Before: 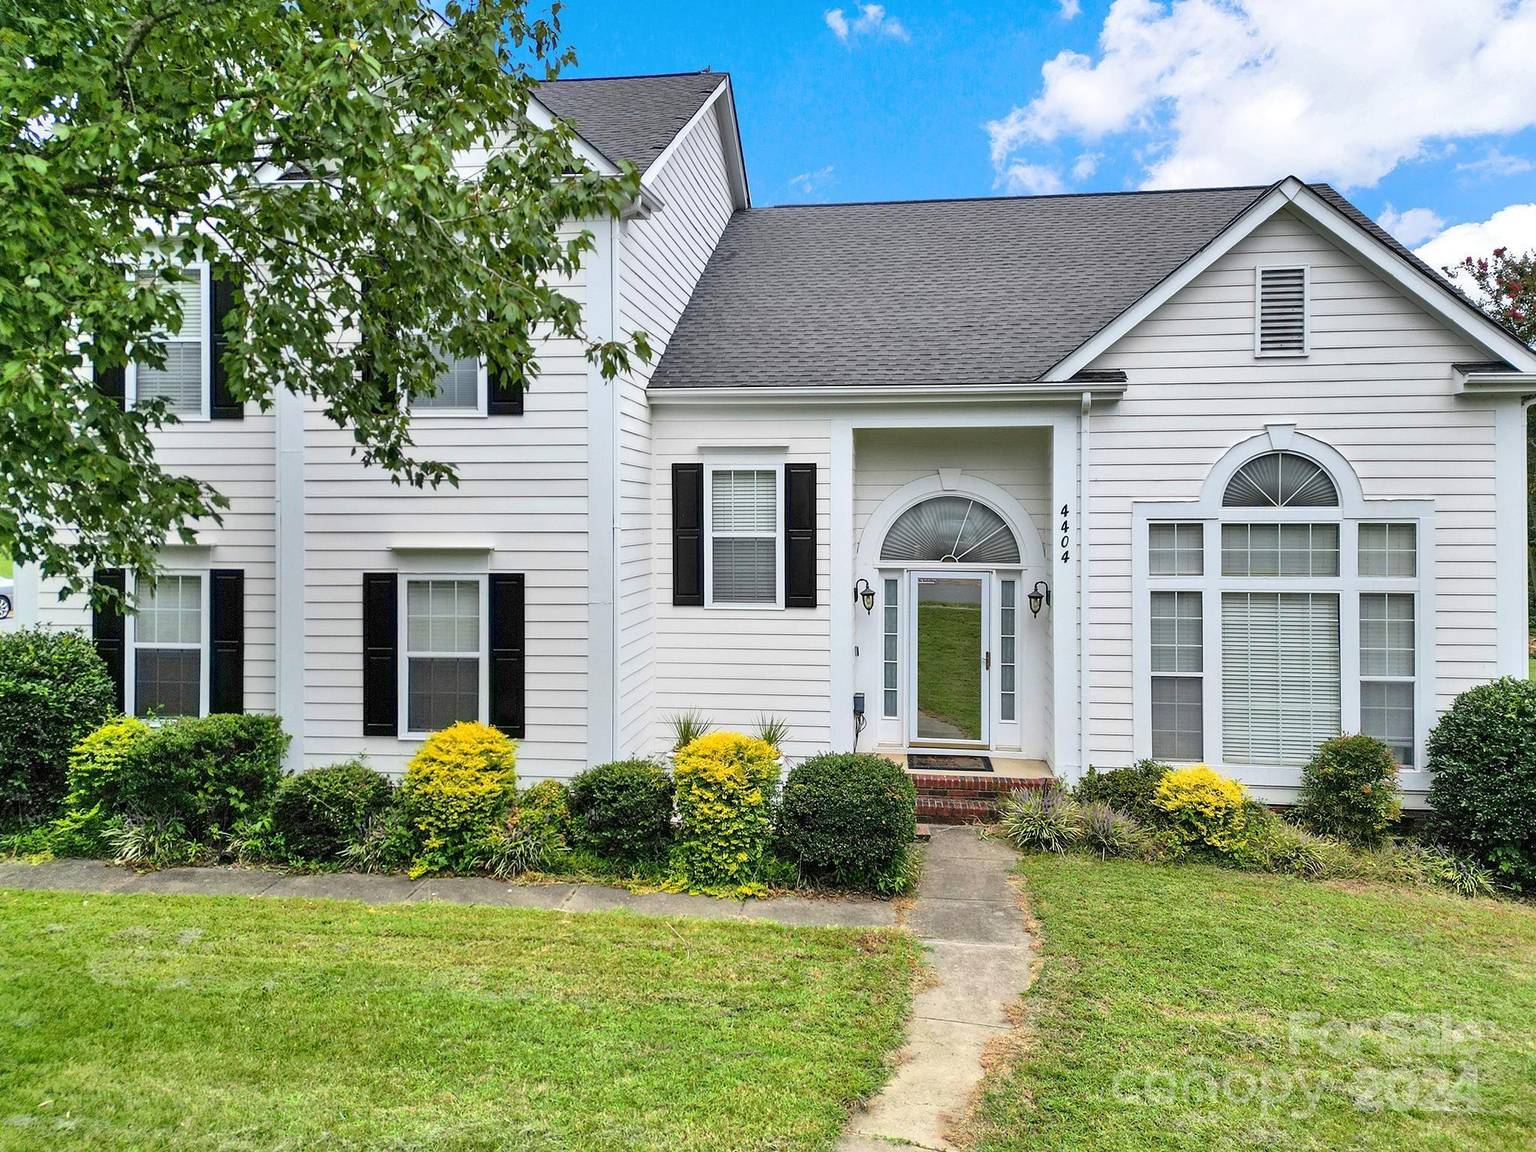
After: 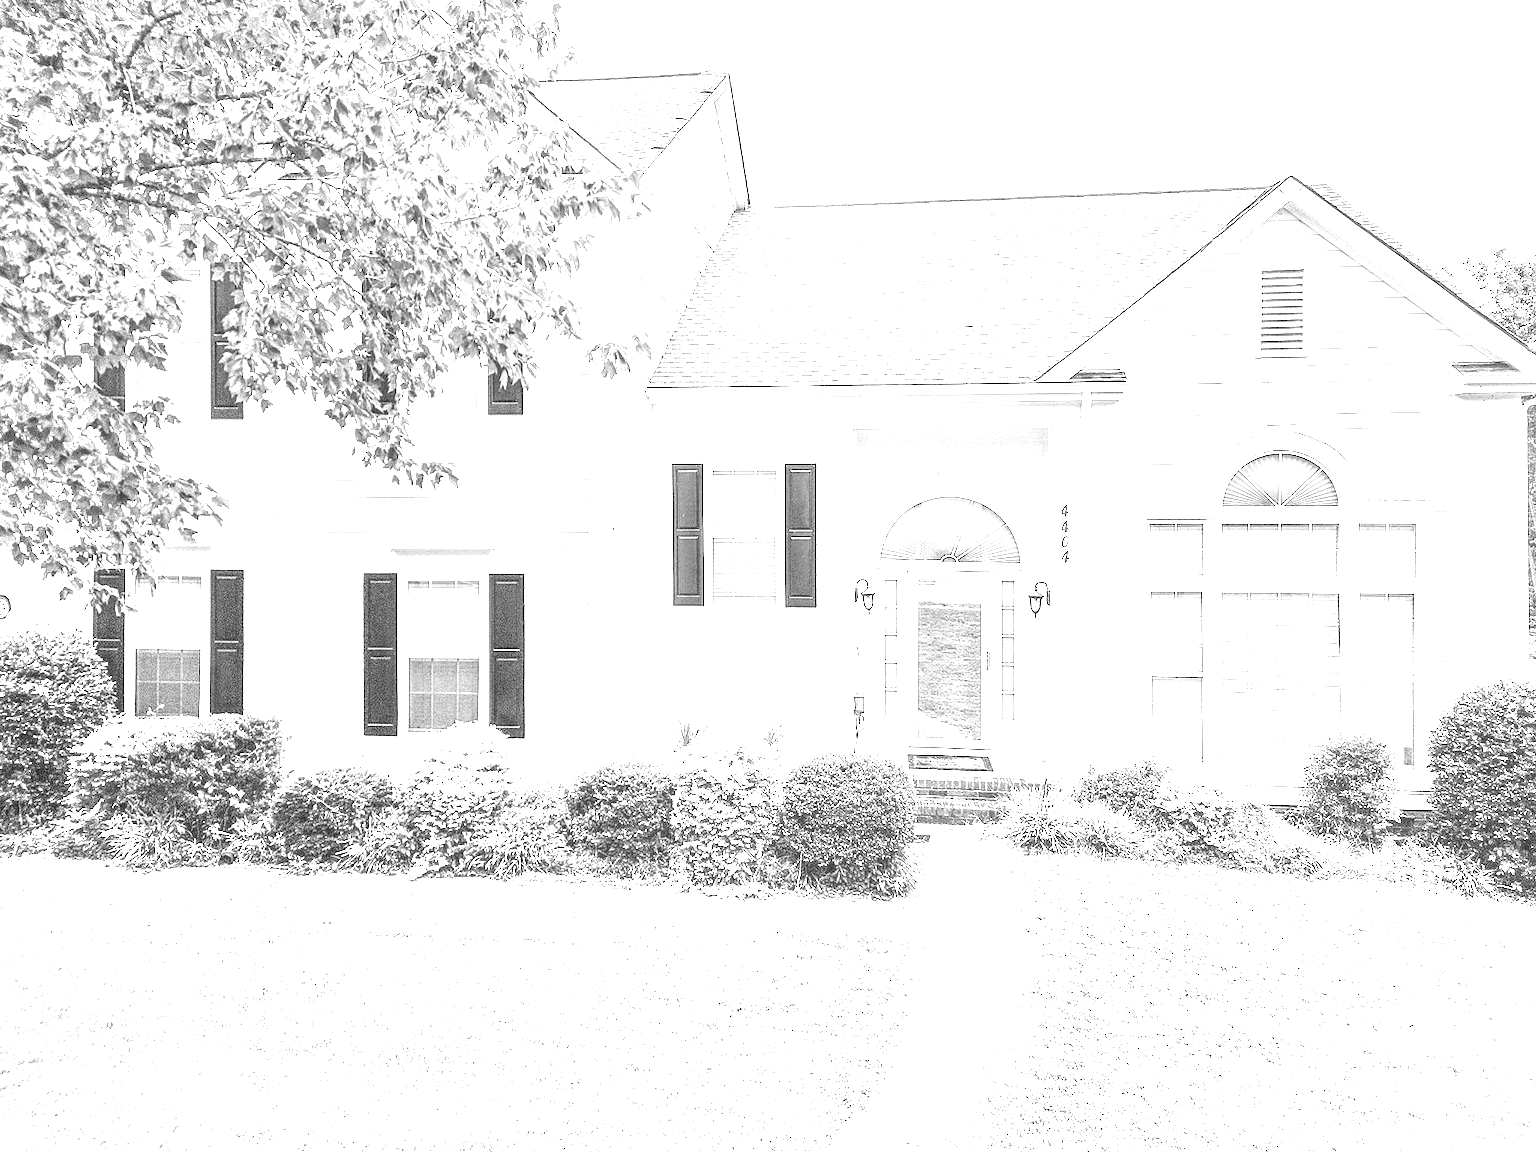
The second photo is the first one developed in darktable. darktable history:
color calibration: output gray [0.267, 0.423, 0.261, 0], illuminant same as pipeline (D50), adaptation none (bypass)
contrast equalizer: y [[0.439, 0.44, 0.442, 0.457, 0.493, 0.498], [0.5 ×6], [0.5 ×6], [0 ×6], [0 ×6]], mix 0.59
local contrast: on, module defaults
exposure: black level correction 0, exposure 2.088 EV, compensate exposure bias true, compensate highlight preservation false
